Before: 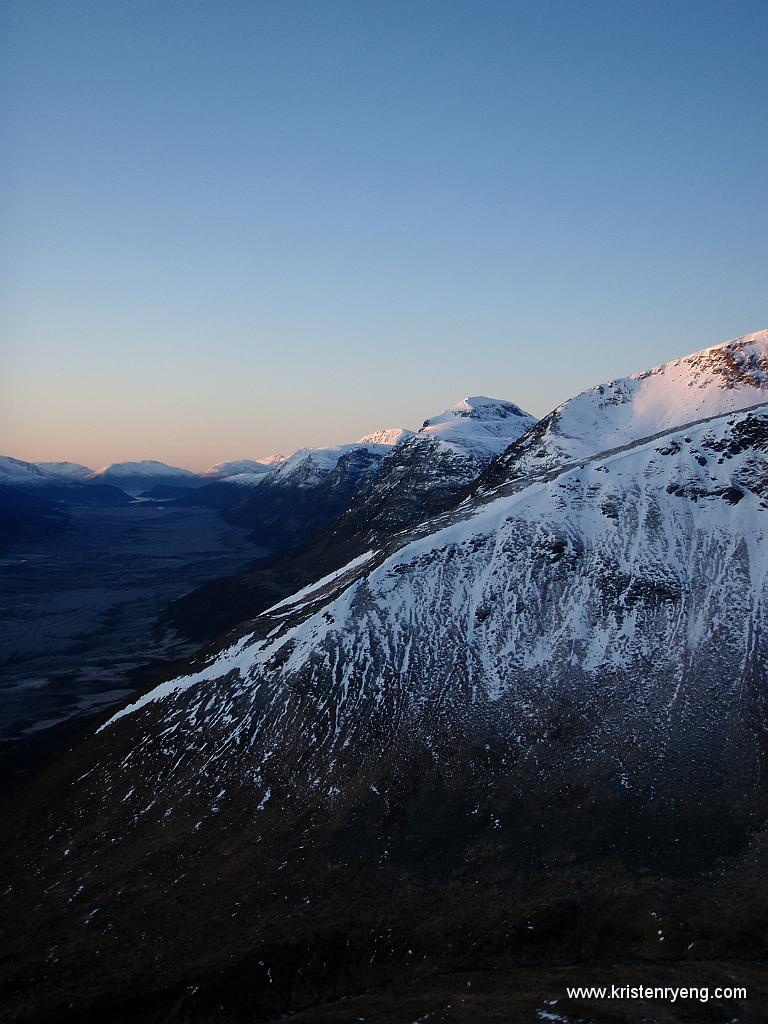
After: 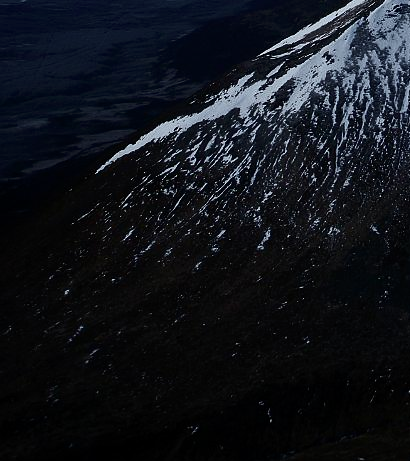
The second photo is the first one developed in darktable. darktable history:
crop and rotate: top 54.778%, right 46.61%, bottom 0.159%
contrast brightness saturation: contrast 0.25, saturation -0.31
white balance: red 0.988, blue 1.017
